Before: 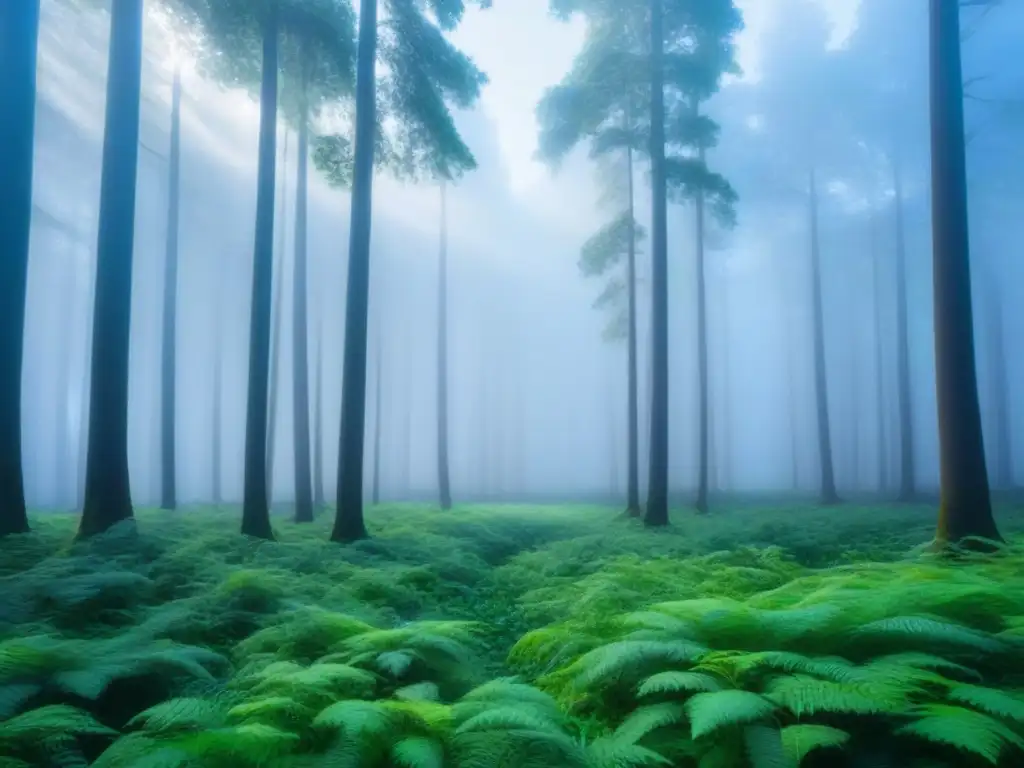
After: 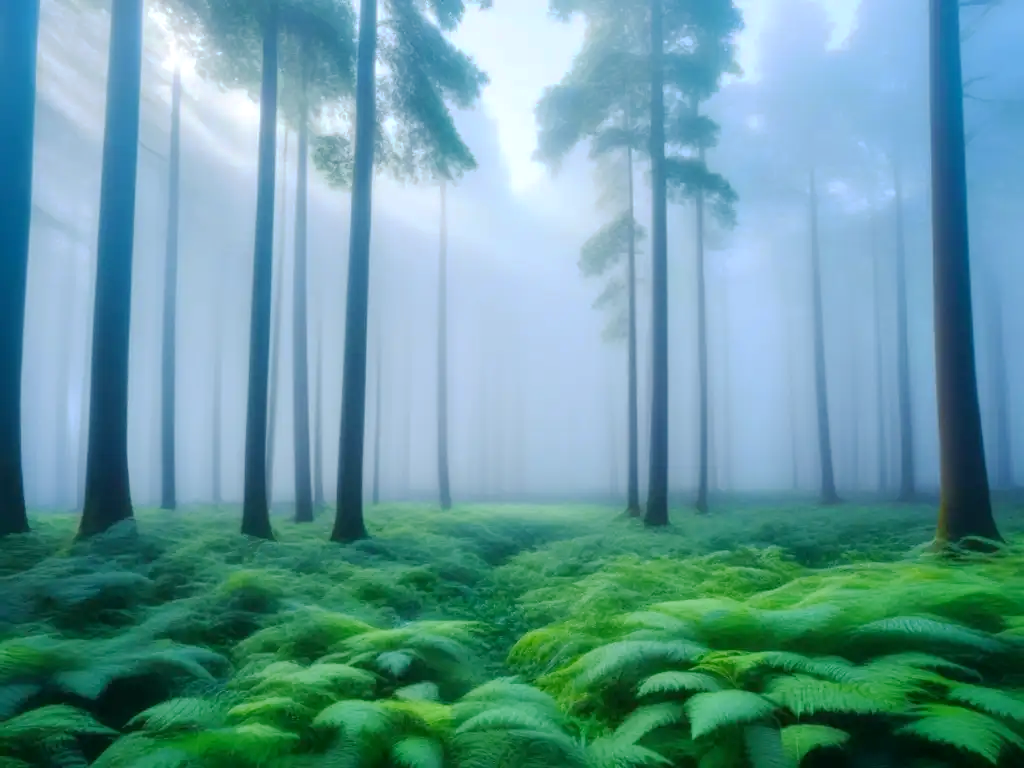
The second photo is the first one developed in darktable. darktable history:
base curve: curves: ch0 [(0, 0) (0.235, 0.266) (0.503, 0.496) (0.786, 0.72) (1, 1)], preserve colors none
exposure: black level correction 0.001, exposure 0.14 EV, compensate exposure bias true, compensate highlight preservation false
